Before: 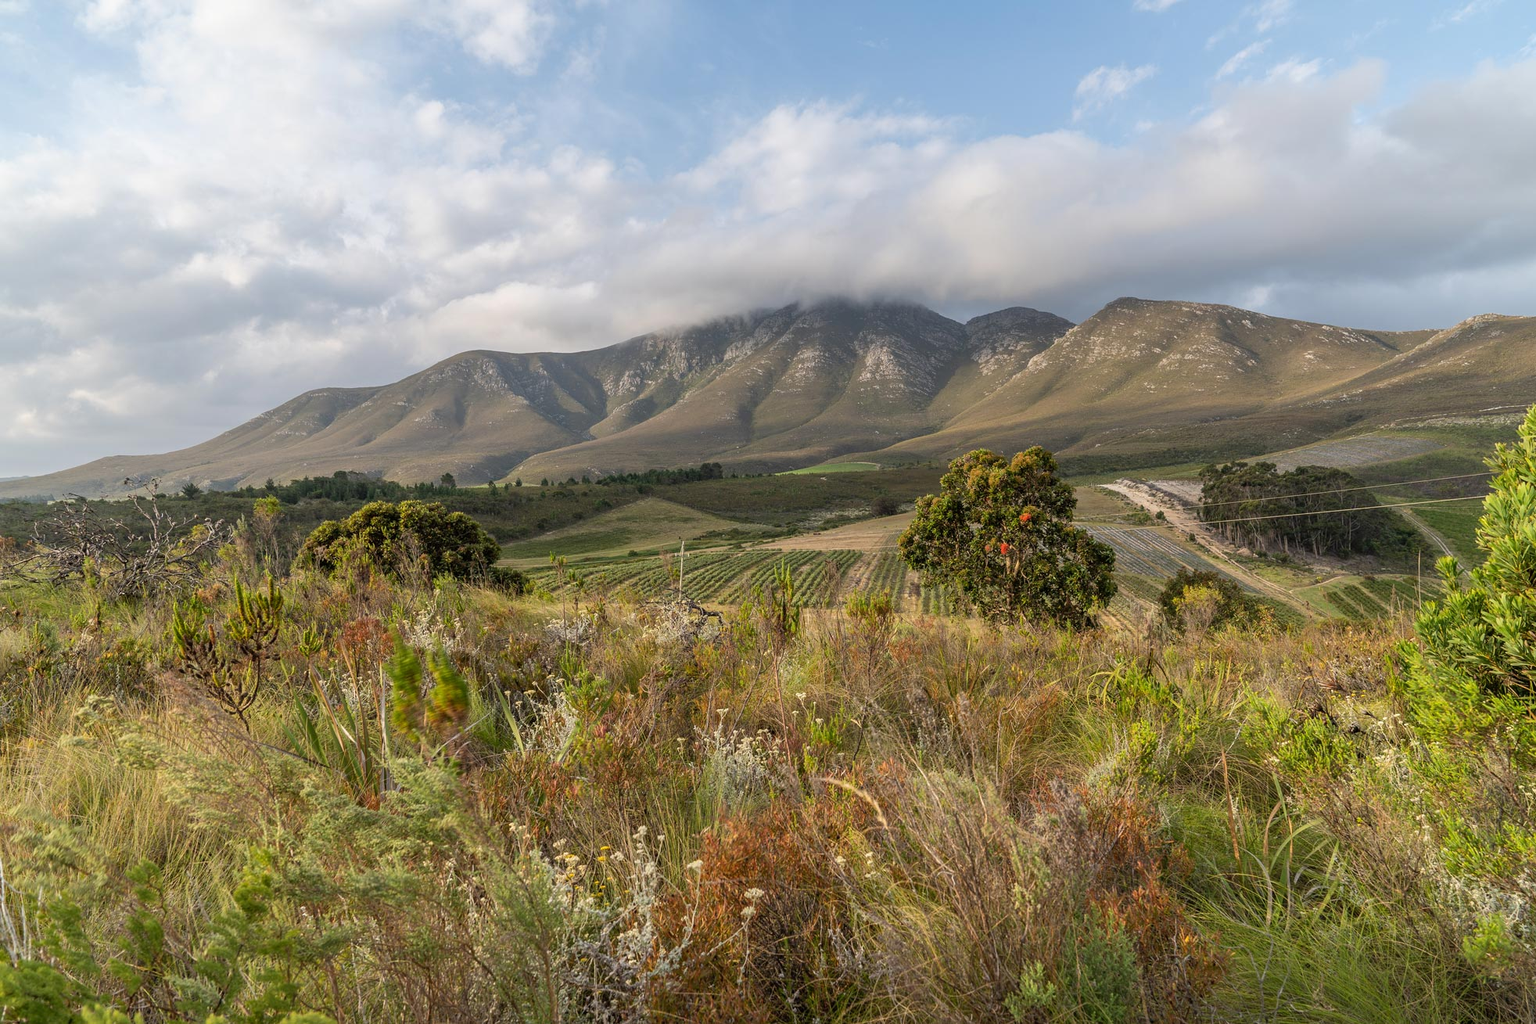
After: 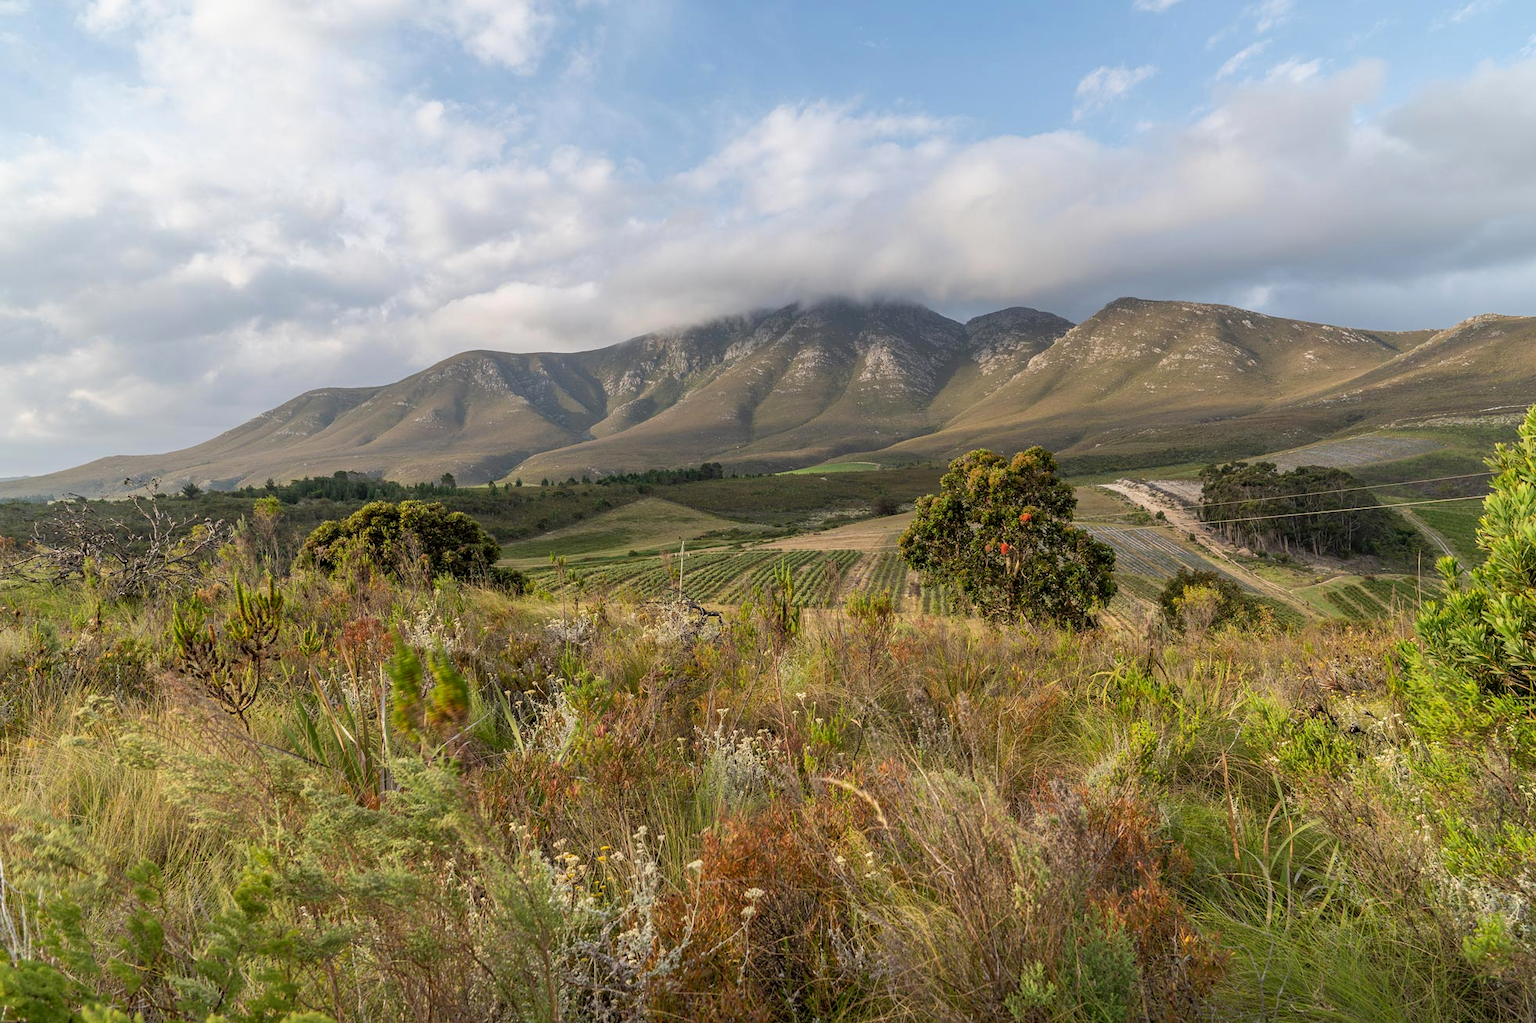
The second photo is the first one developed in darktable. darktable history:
exposure: black level correction 0.002, compensate exposure bias true, compensate highlight preservation false
velvia: strength 6.5%
